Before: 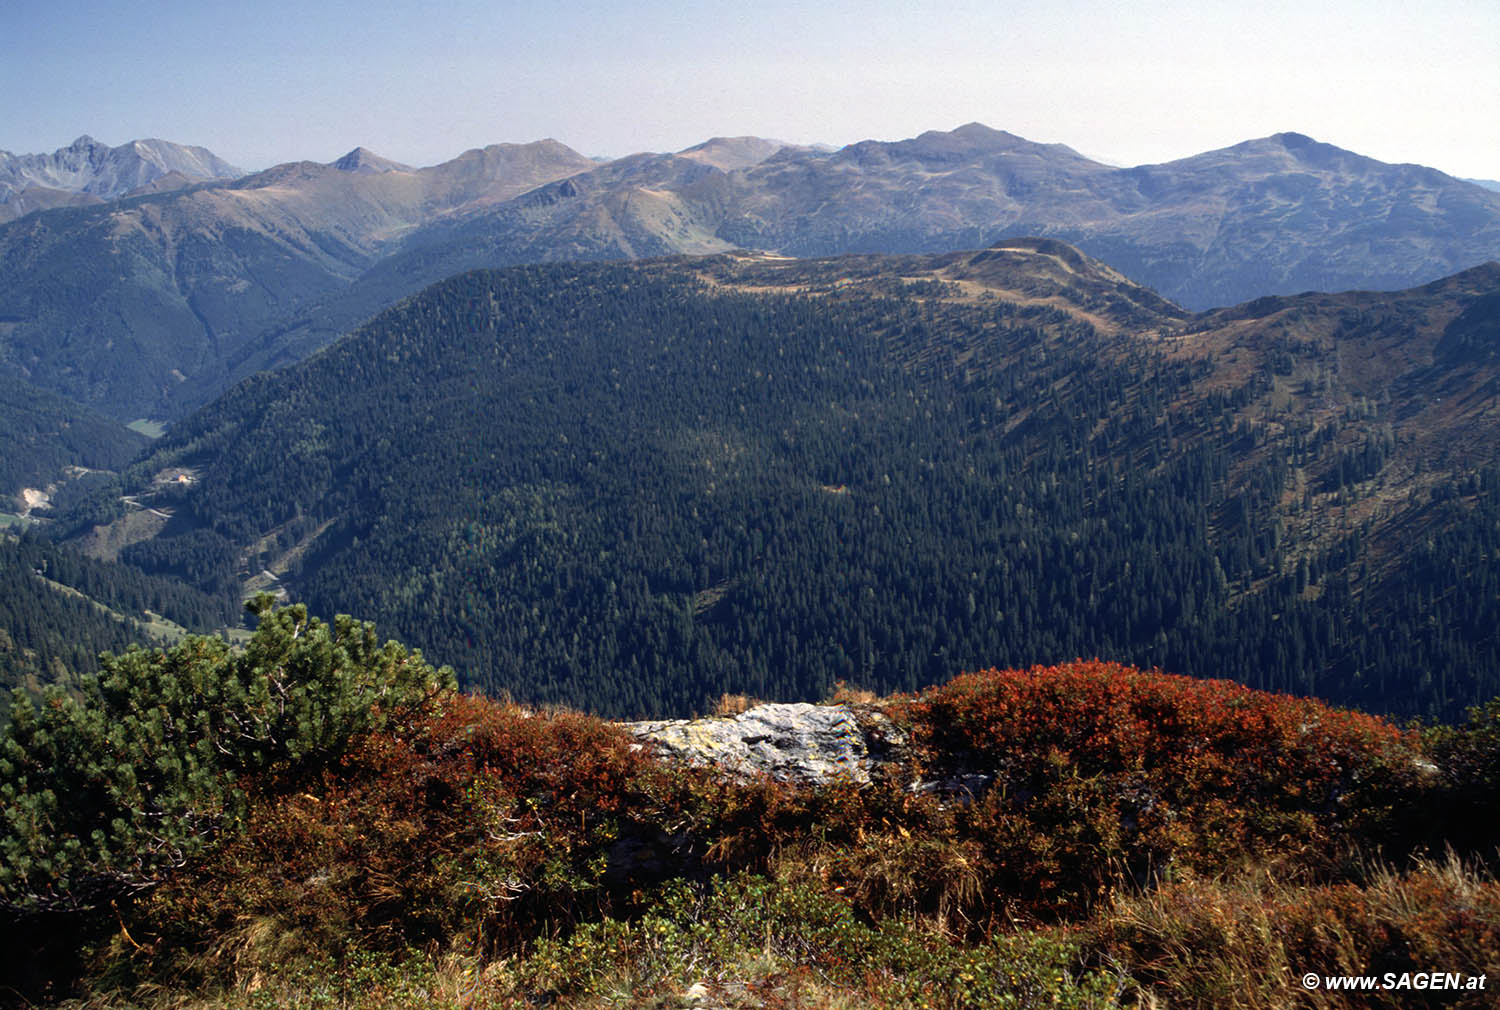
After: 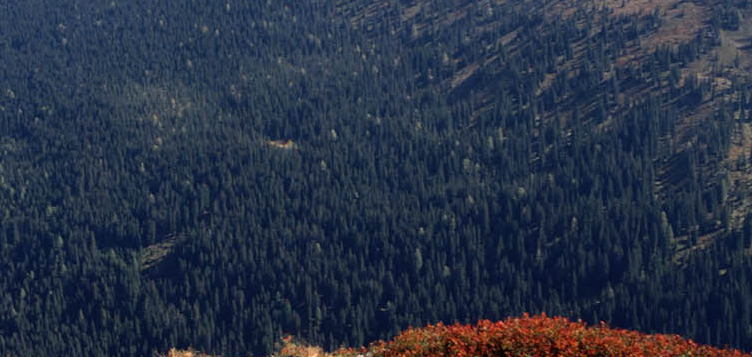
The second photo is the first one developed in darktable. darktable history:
crop: left 36.876%, top 34.227%, right 12.929%, bottom 30.415%
